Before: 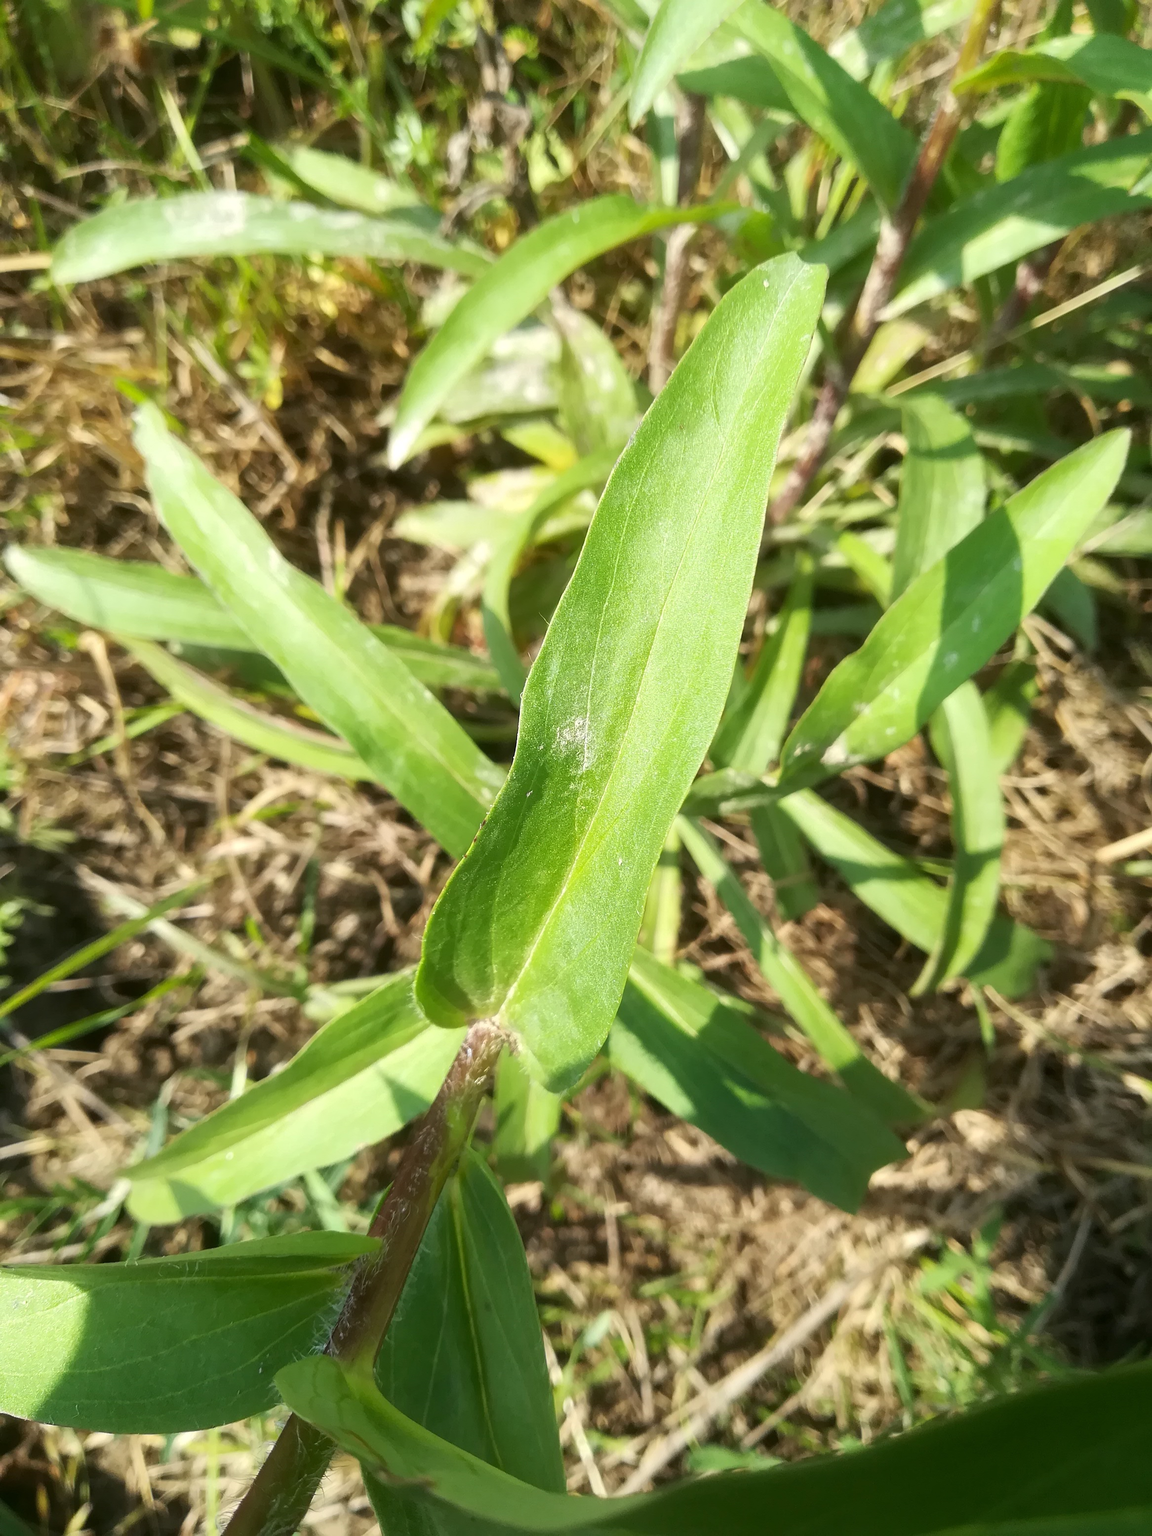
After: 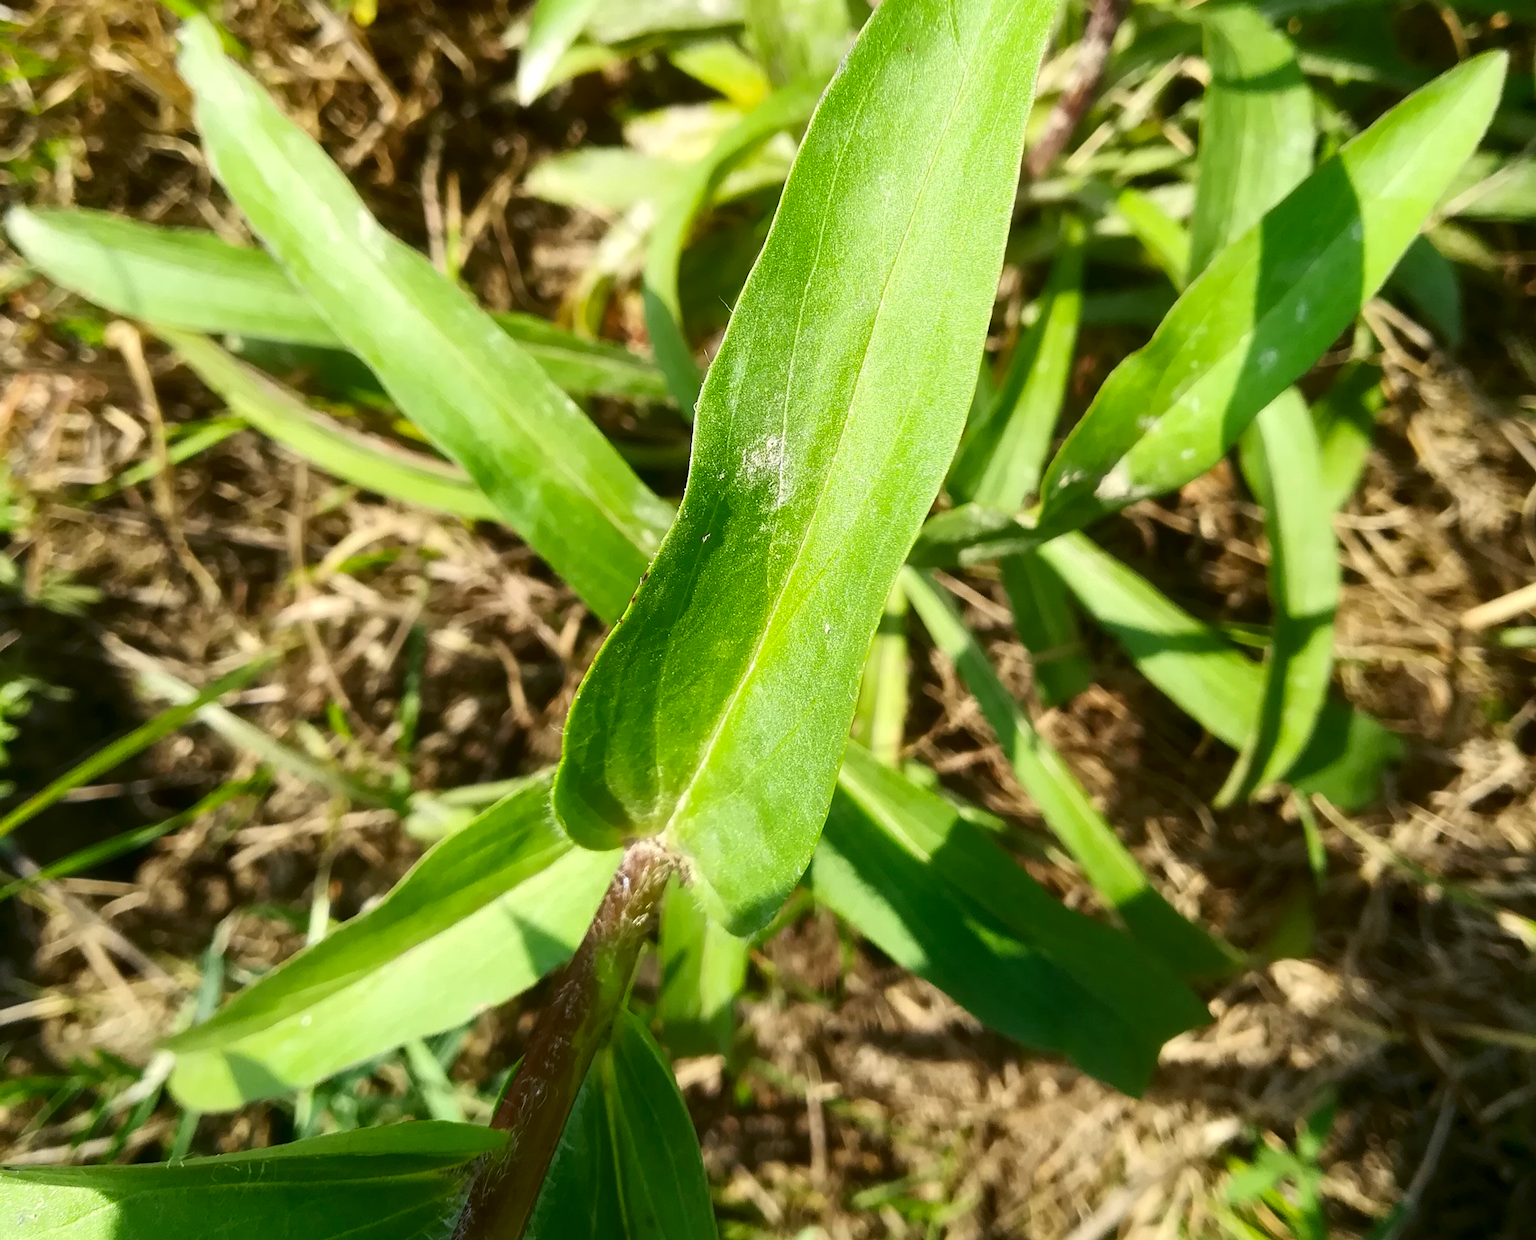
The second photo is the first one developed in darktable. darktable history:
crop and rotate: top 25.442%, bottom 13.99%
contrast brightness saturation: contrast 0.125, brightness -0.122, saturation 0.202
